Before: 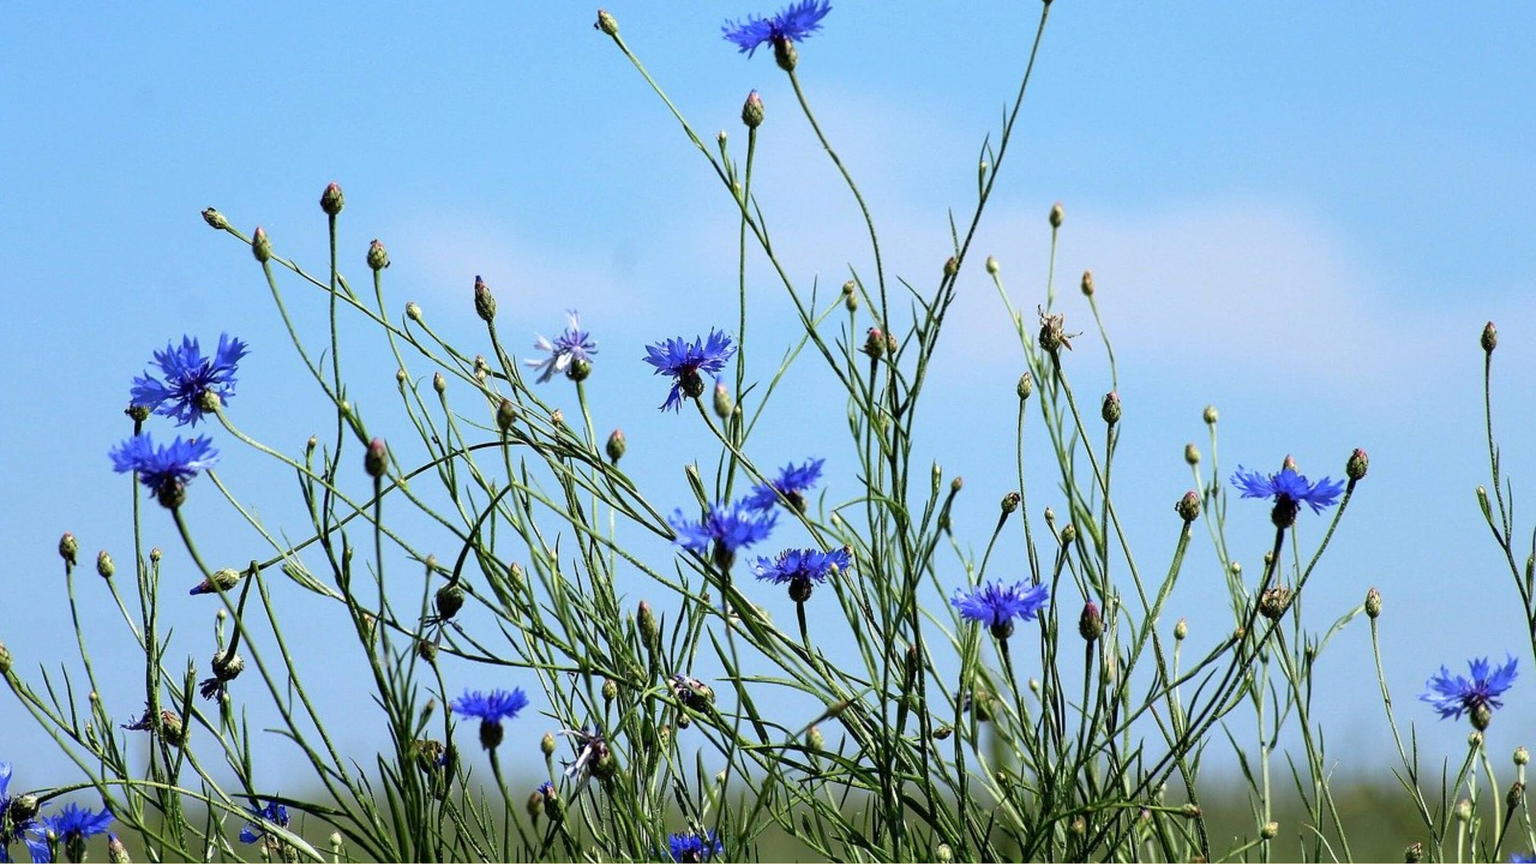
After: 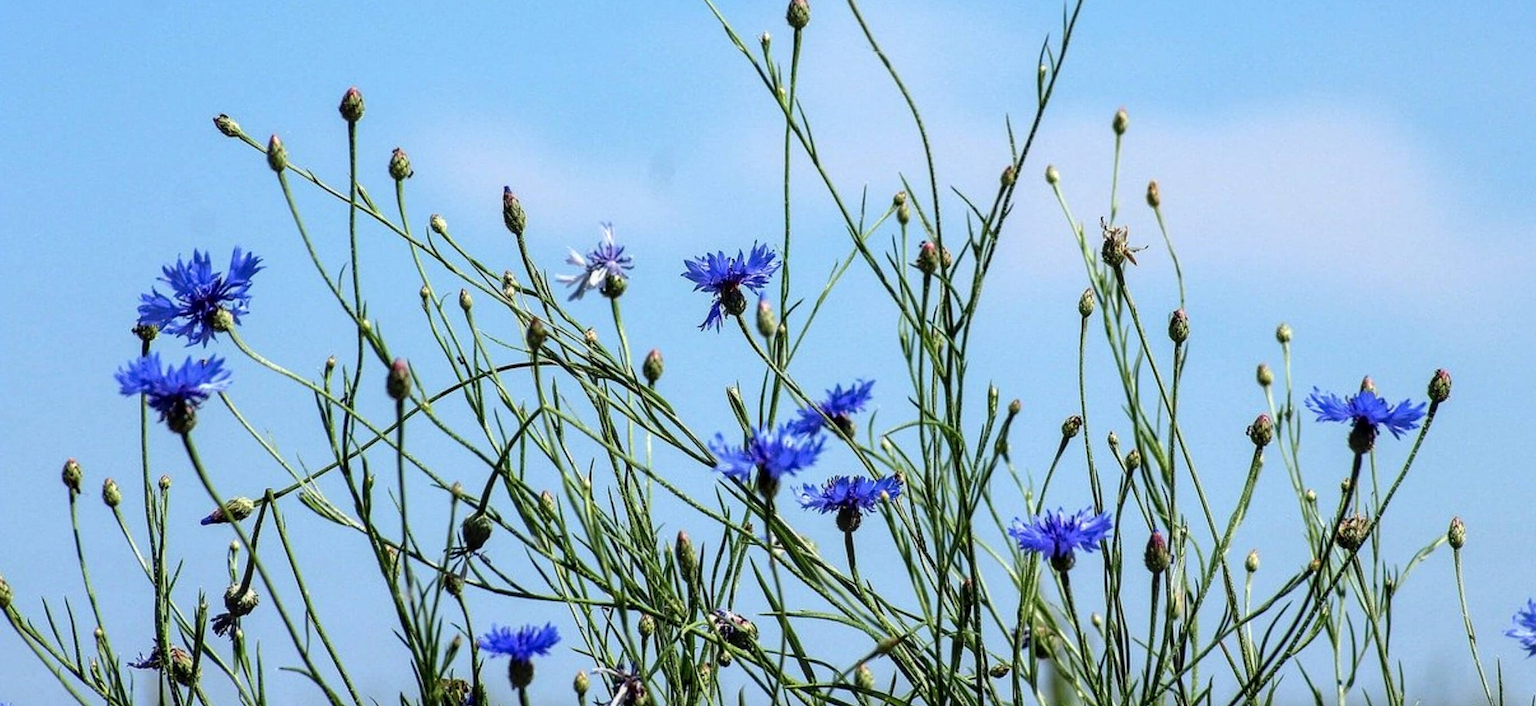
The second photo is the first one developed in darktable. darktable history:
local contrast: on, module defaults
crop and rotate: angle 0.03°, top 11.643%, right 5.651%, bottom 11.189%
